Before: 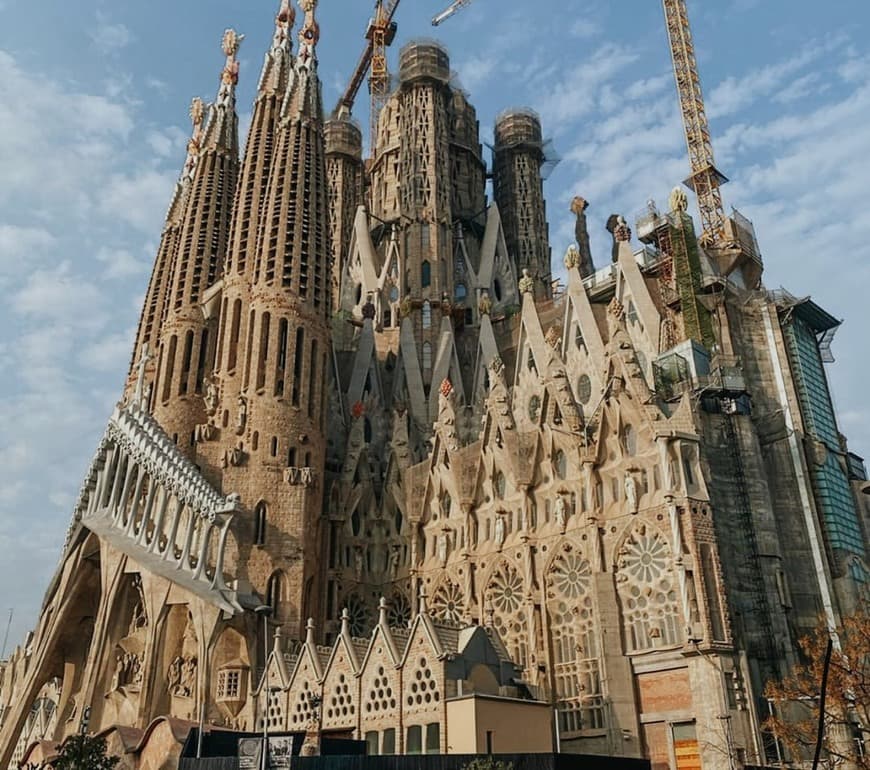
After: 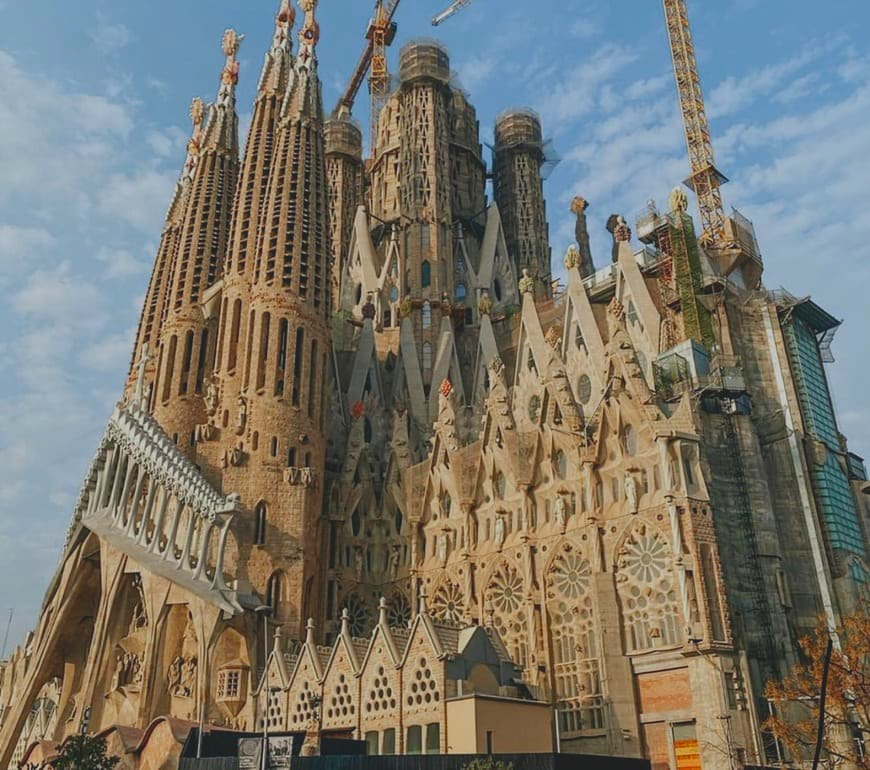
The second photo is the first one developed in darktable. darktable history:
contrast brightness saturation: contrast -0.208, saturation 0.186
